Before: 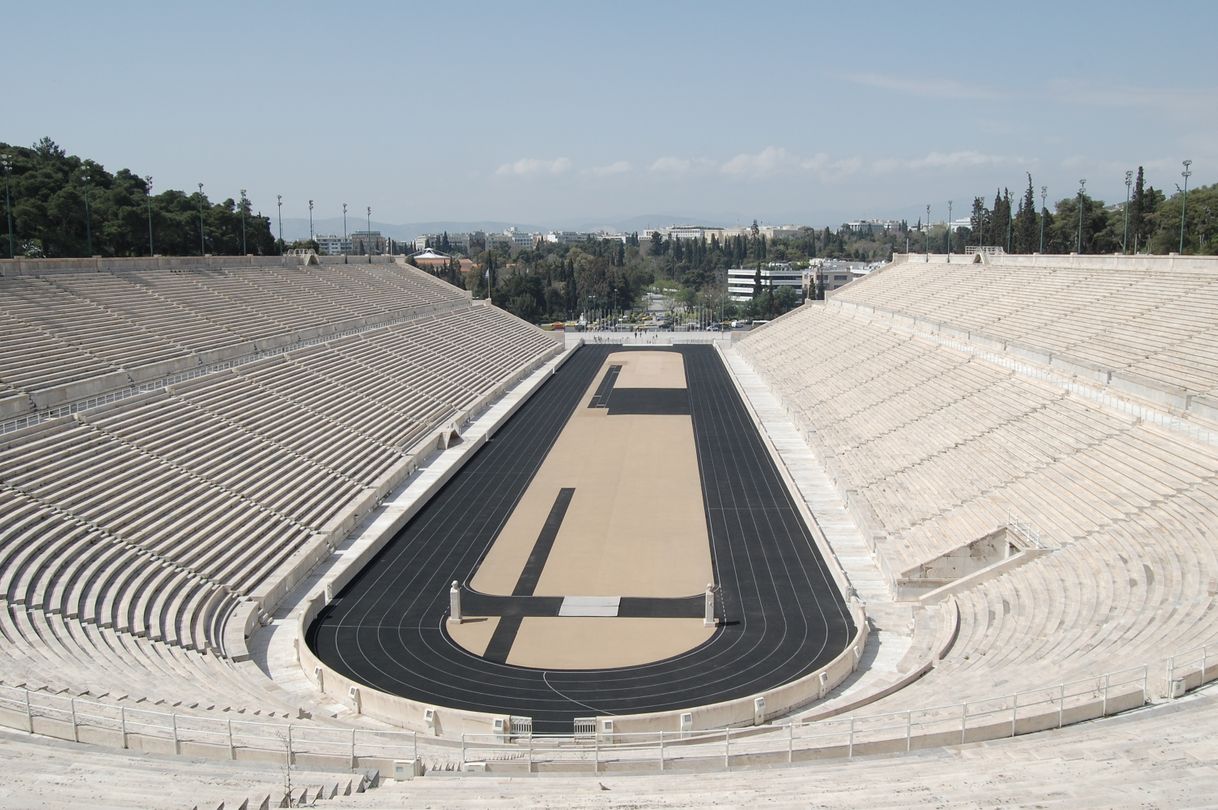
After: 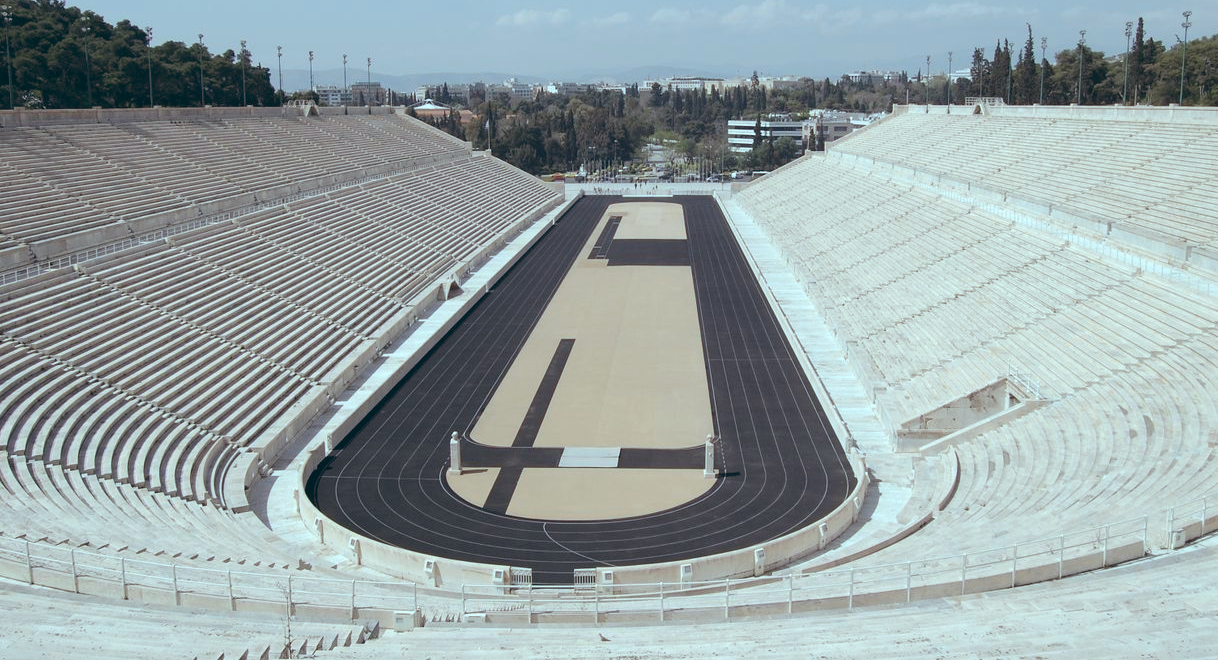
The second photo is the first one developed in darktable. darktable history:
color balance: lift [1.003, 0.993, 1.001, 1.007], gamma [1.018, 1.072, 0.959, 0.928], gain [0.974, 0.873, 1.031, 1.127]
crop and rotate: top 18.507%
